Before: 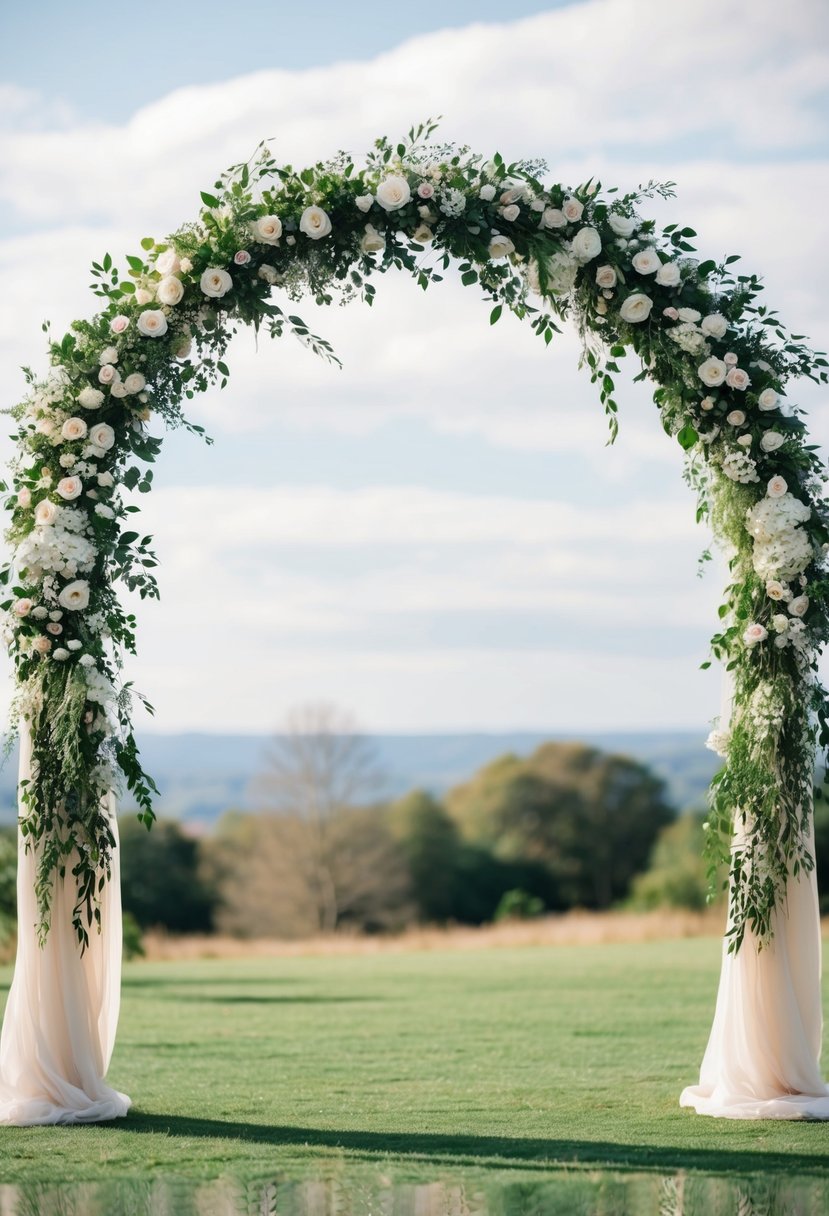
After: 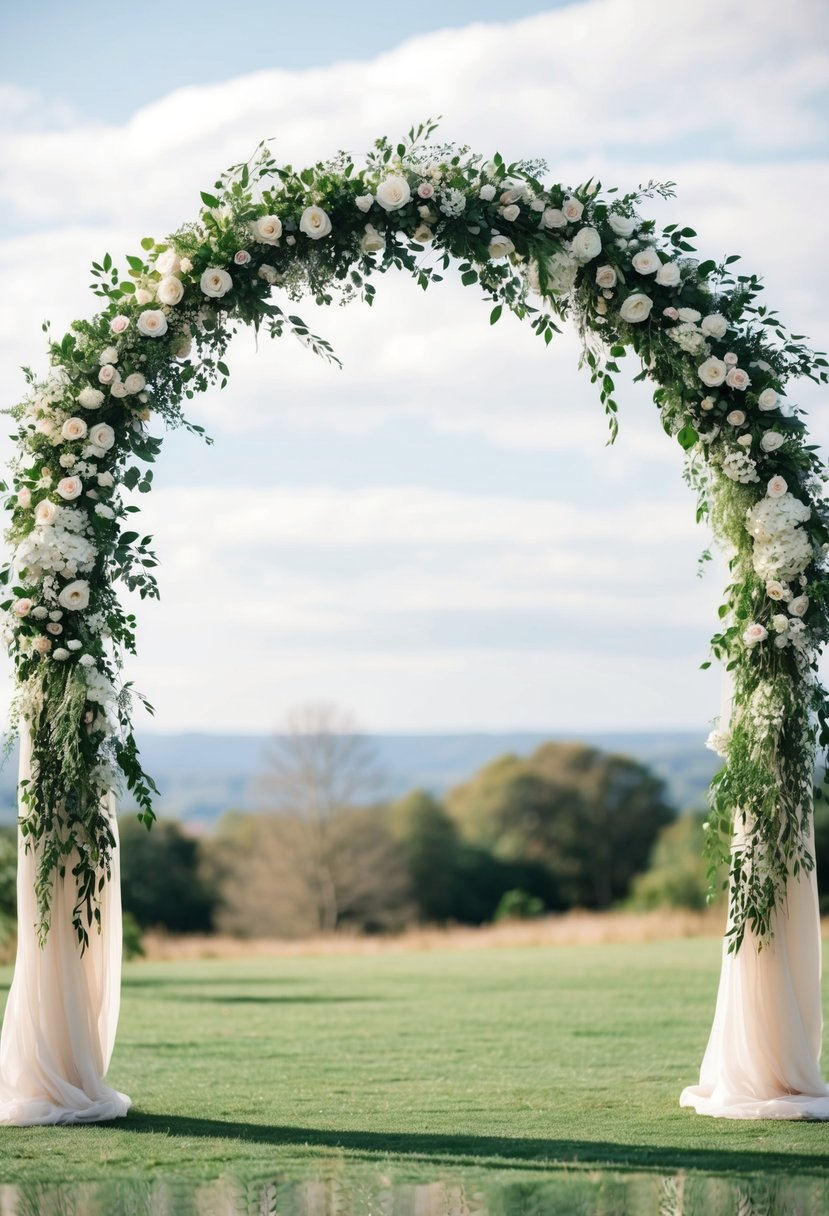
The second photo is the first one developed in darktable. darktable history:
exposure: exposure 0.074 EV, compensate highlight preservation false
contrast brightness saturation: saturation -0.052
